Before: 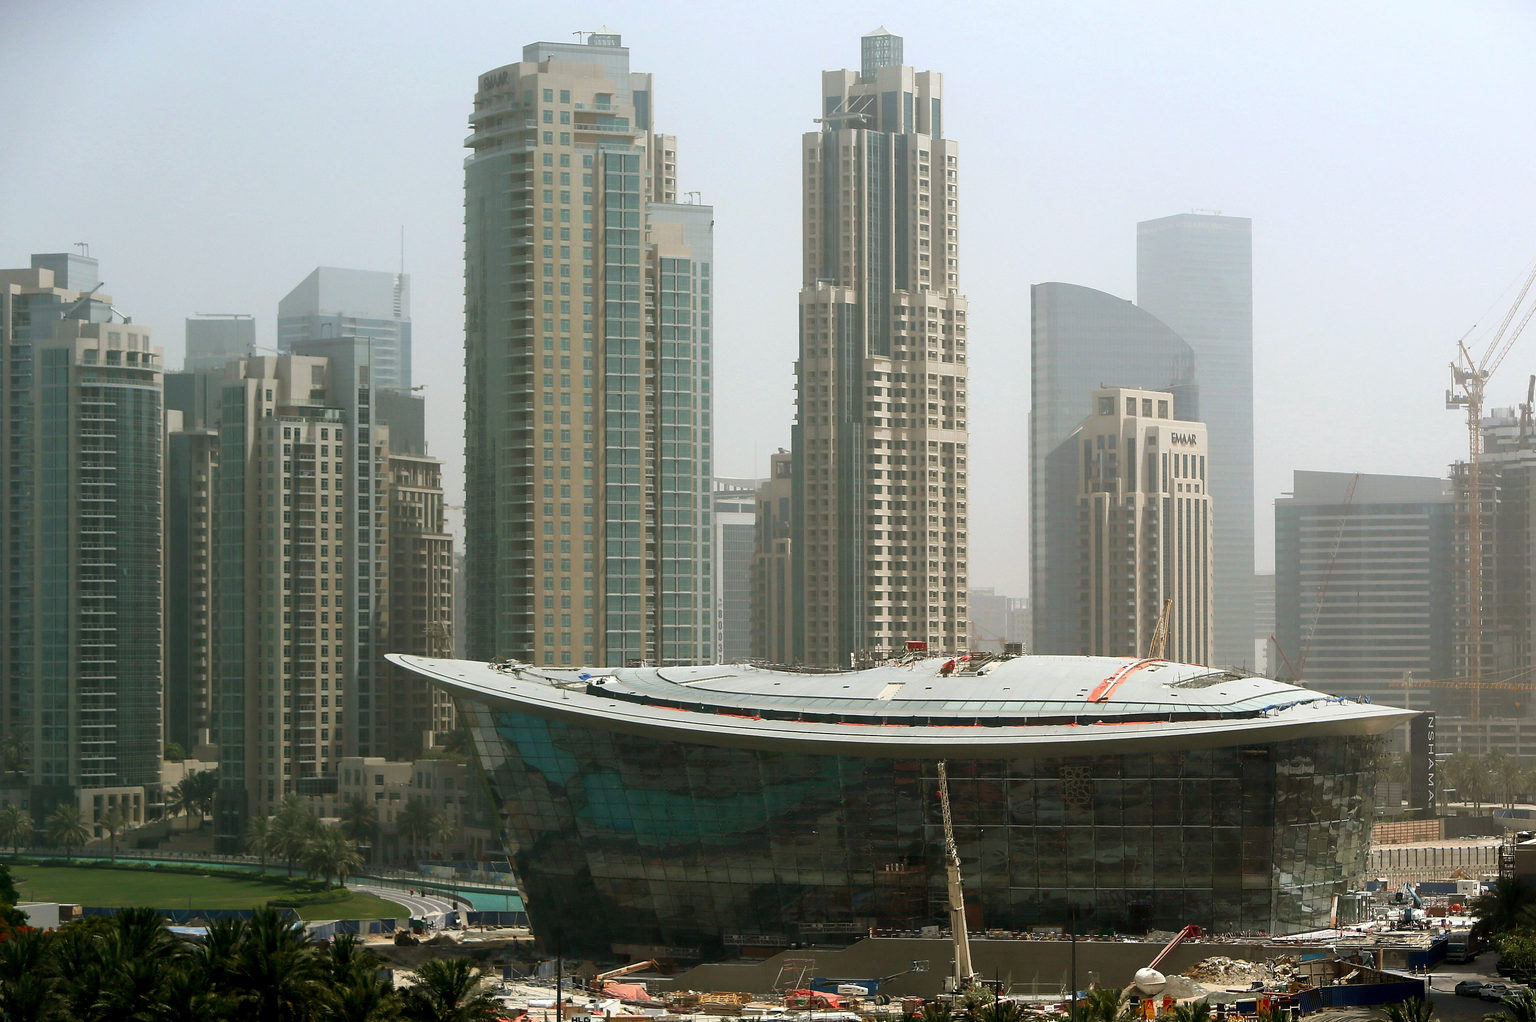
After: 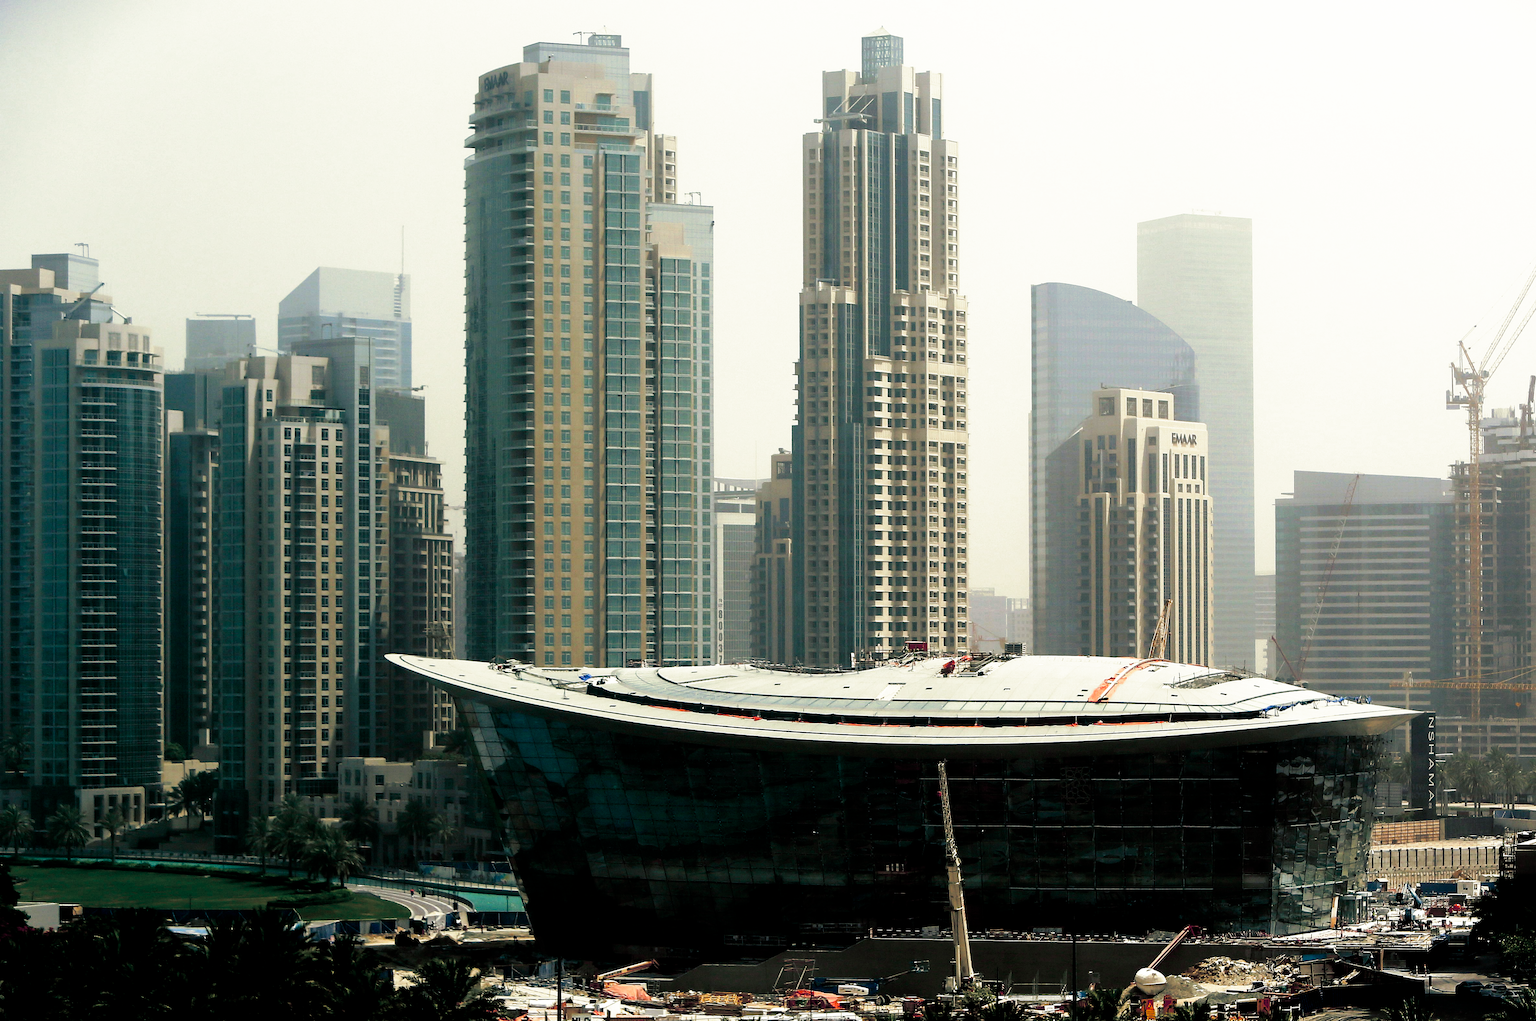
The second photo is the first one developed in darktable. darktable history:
tone equalizer: on, module defaults
filmic rgb: black relative exposure -5.5 EV, white relative exposure 2.5 EV, threshold 3 EV, target black luminance 0%, hardness 4.51, latitude 67.35%, contrast 1.453, shadows ↔ highlights balance -3.52%, preserve chrominance no, color science v4 (2020), contrast in shadows soft, enable highlight reconstruction true
split-toning: shadows › hue 216°, shadows › saturation 1, highlights › hue 57.6°, balance -33.4
